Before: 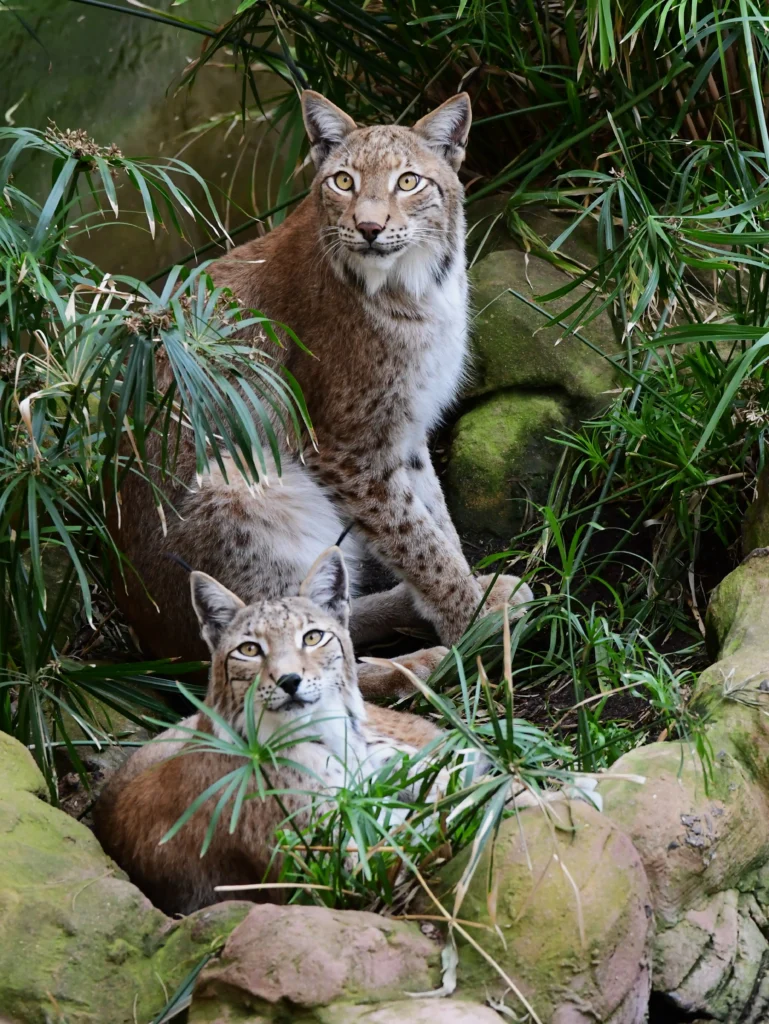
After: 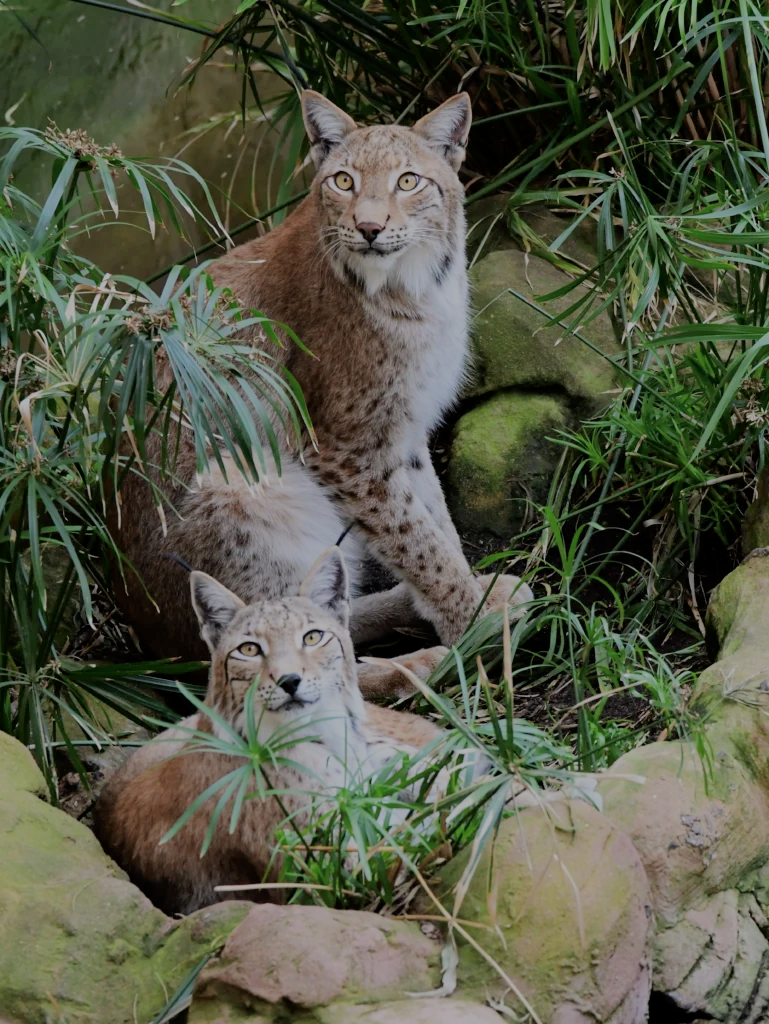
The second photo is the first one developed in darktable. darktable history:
filmic rgb: middle gray luminance 2.52%, black relative exposure -9.95 EV, white relative exposure 7.01 EV, threshold 3.01 EV, dynamic range scaling 9.79%, target black luminance 0%, hardness 3.18, latitude 43.5%, contrast 0.679, highlights saturation mix 5.93%, shadows ↔ highlights balance 14.36%, contrast in shadows safe, enable highlight reconstruction true
